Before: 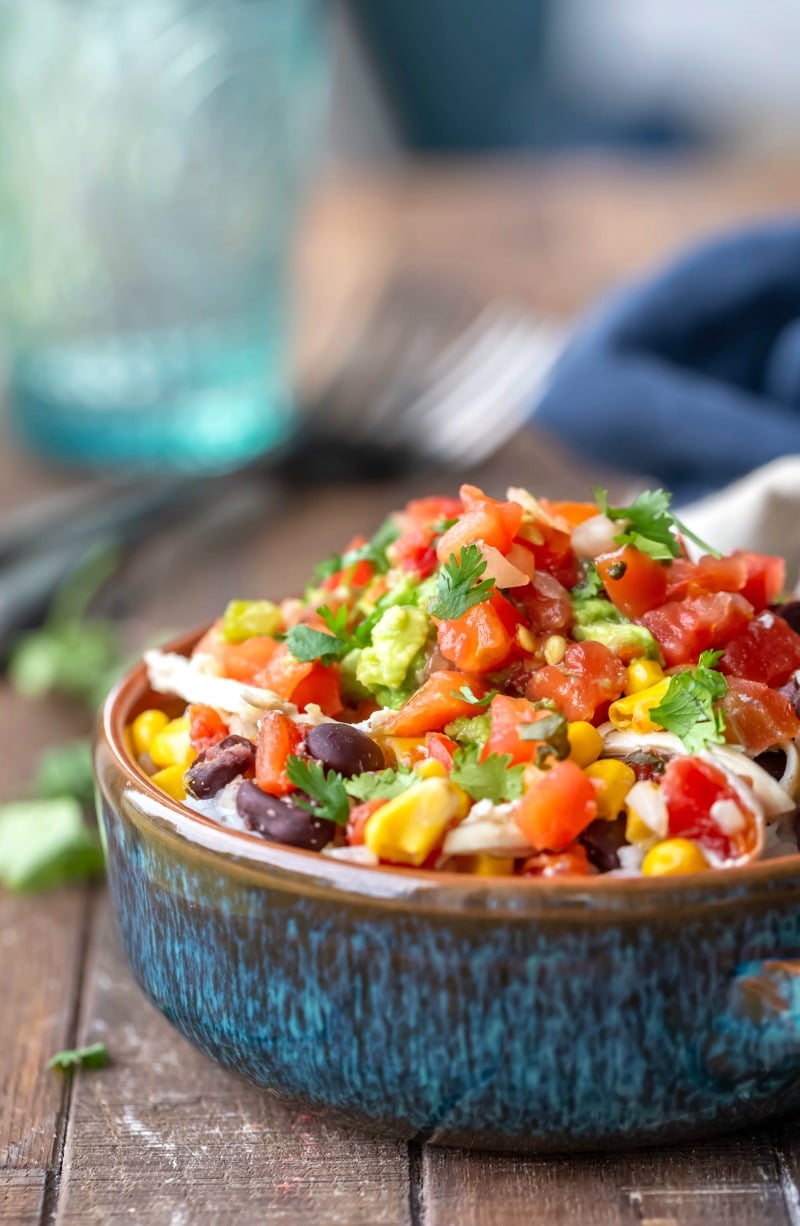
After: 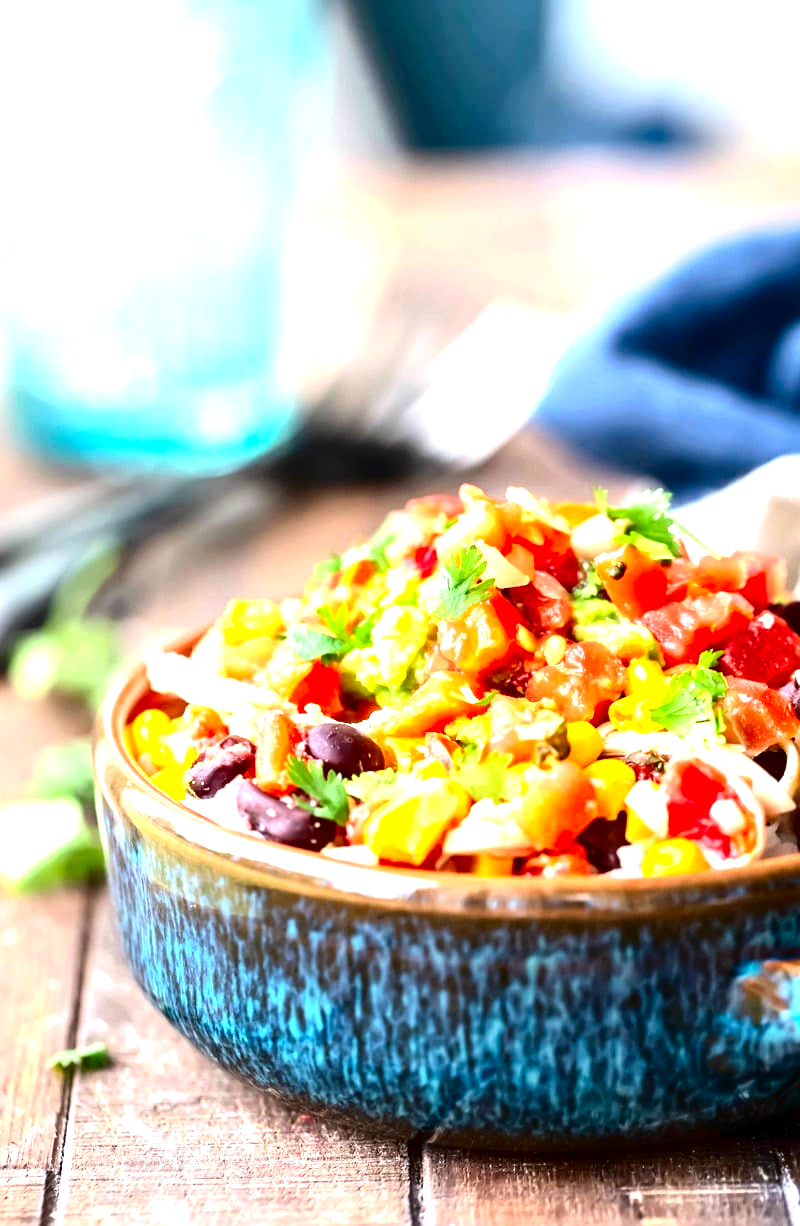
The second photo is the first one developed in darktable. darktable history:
contrast brightness saturation: contrast 0.244, brightness -0.227, saturation 0.142
exposure: black level correction 0, exposure 1.68 EV, compensate highlight preservation false
